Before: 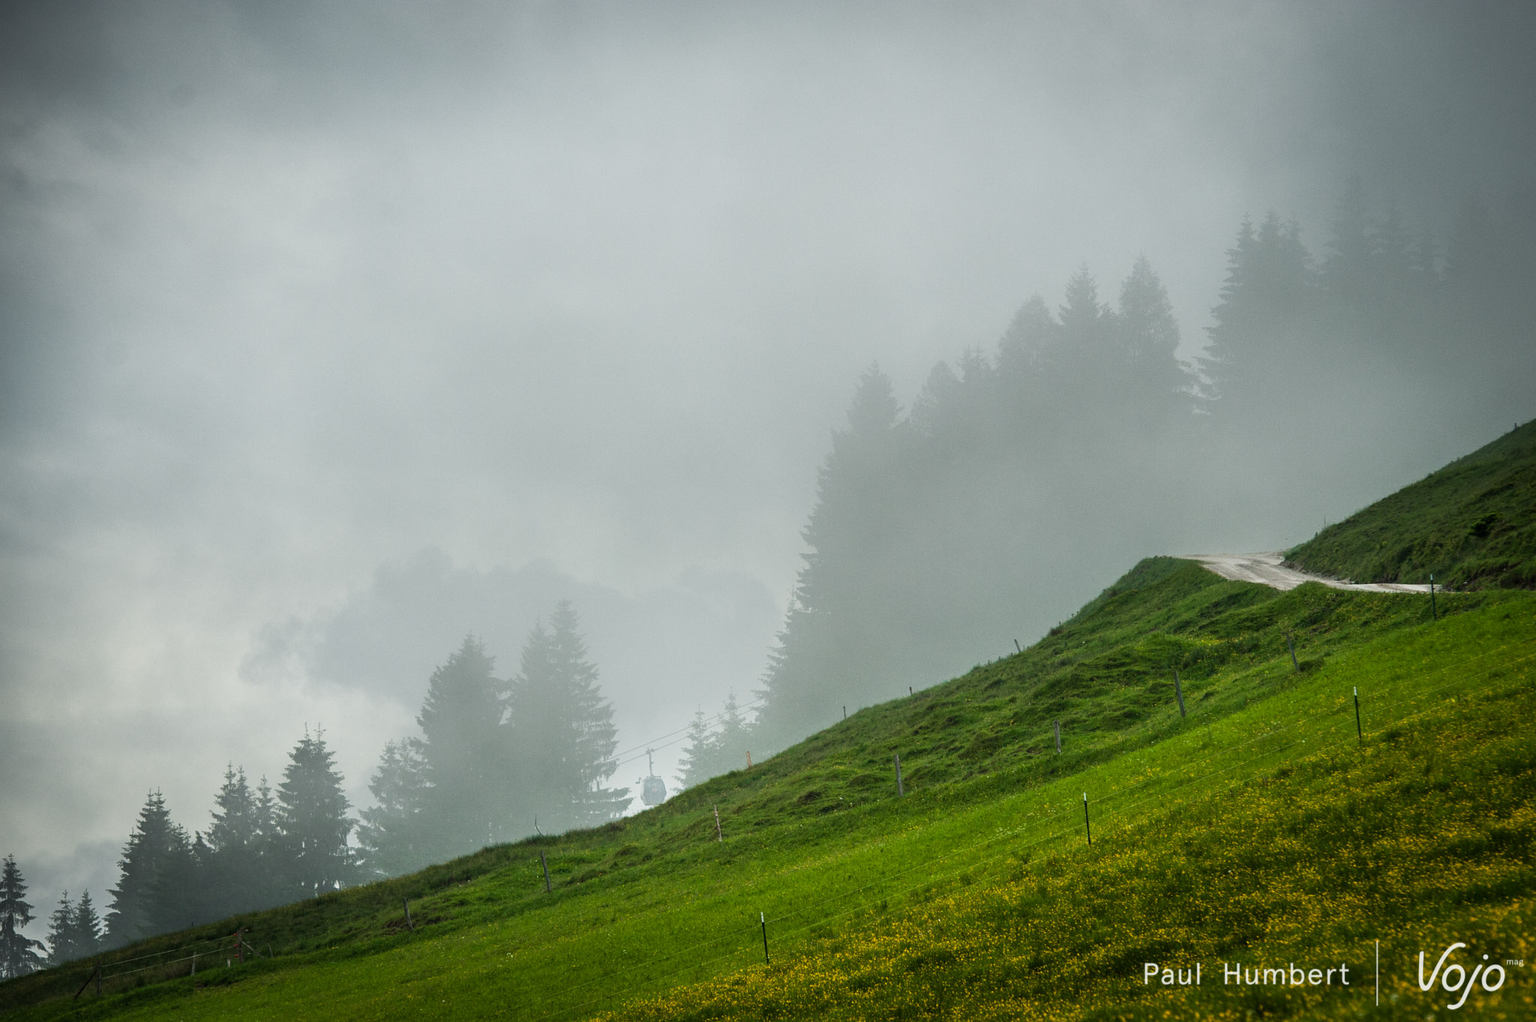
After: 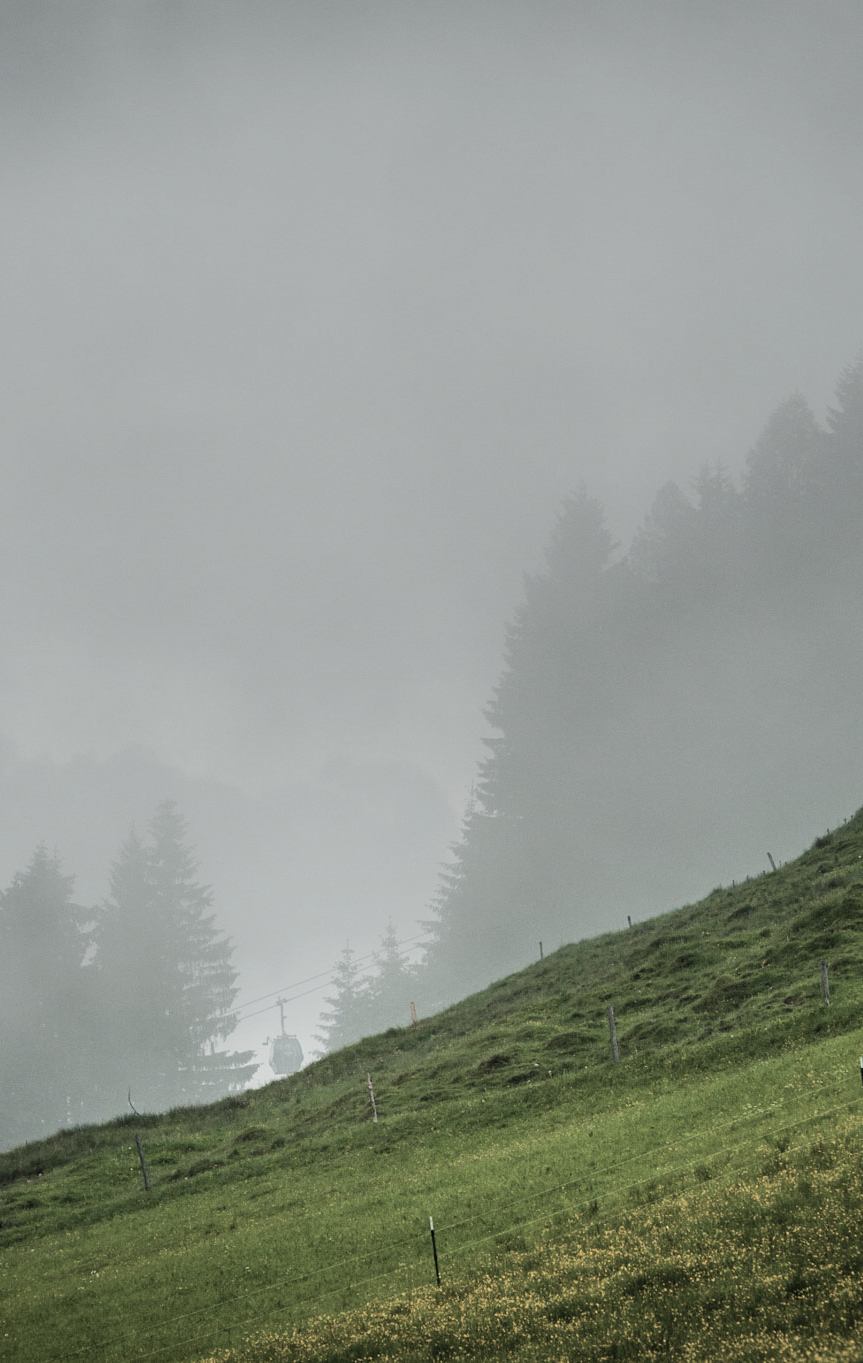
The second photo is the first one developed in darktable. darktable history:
crop: left 28.583%, right 29.231%
graduated density: rotation -0.352°, offset 57.64
base curve: curves: ch0 [(0, 0) (0.262, 0.32) (0.722, 0.705) (1, 1)]
color correction: saturation 0.5
